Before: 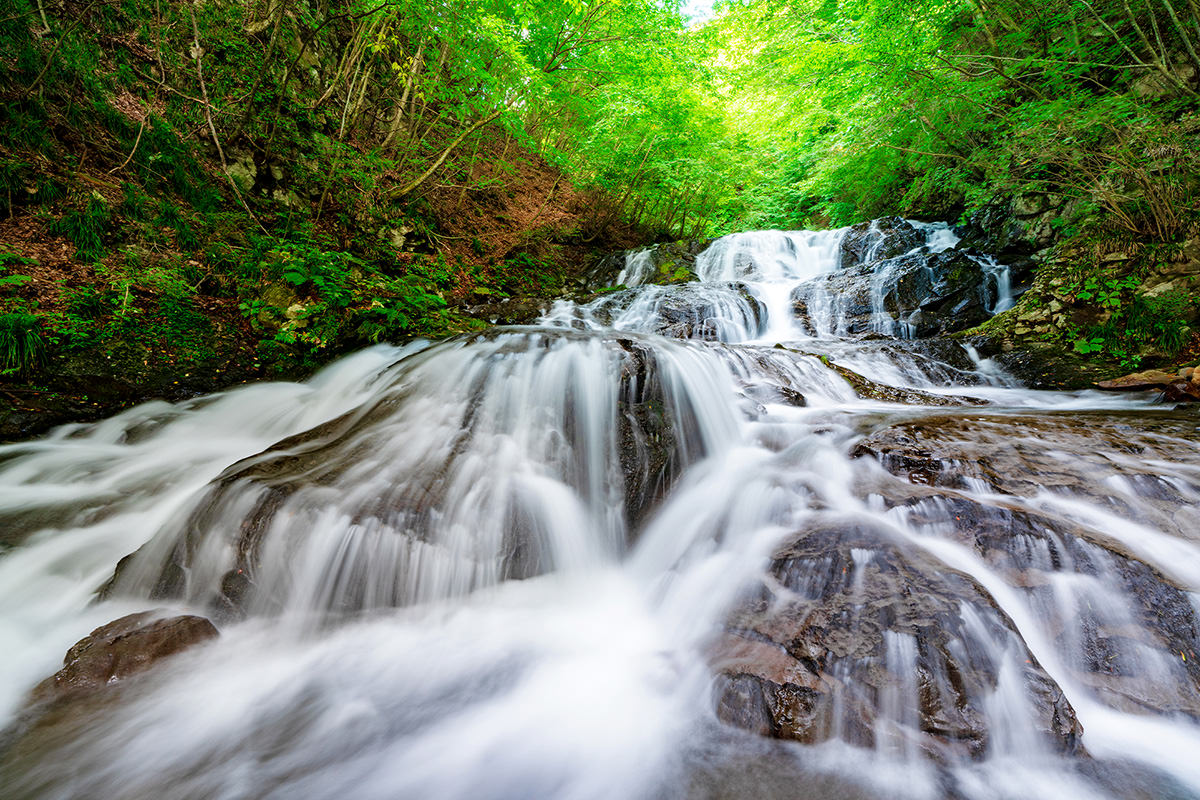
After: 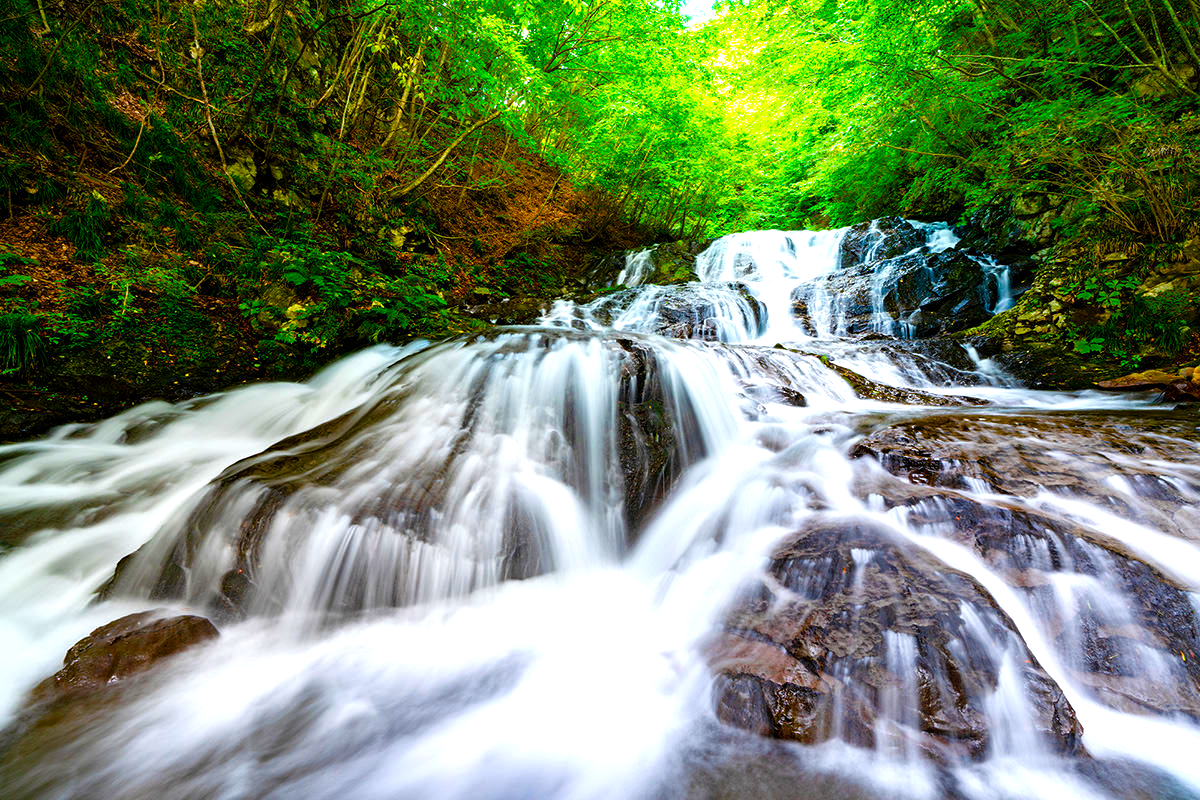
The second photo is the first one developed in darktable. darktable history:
tone equalizer: on, module defaults
color balance rgb: linear chroma grading › global chroma 9%, perceptual saturation grading › global saturation 36%, perceptual saturation grading › shadows 35%, perceptual brilliance grading › global brilliance 15%, perceptual brilliance grading › shadows -35%, global vibrance 15%
